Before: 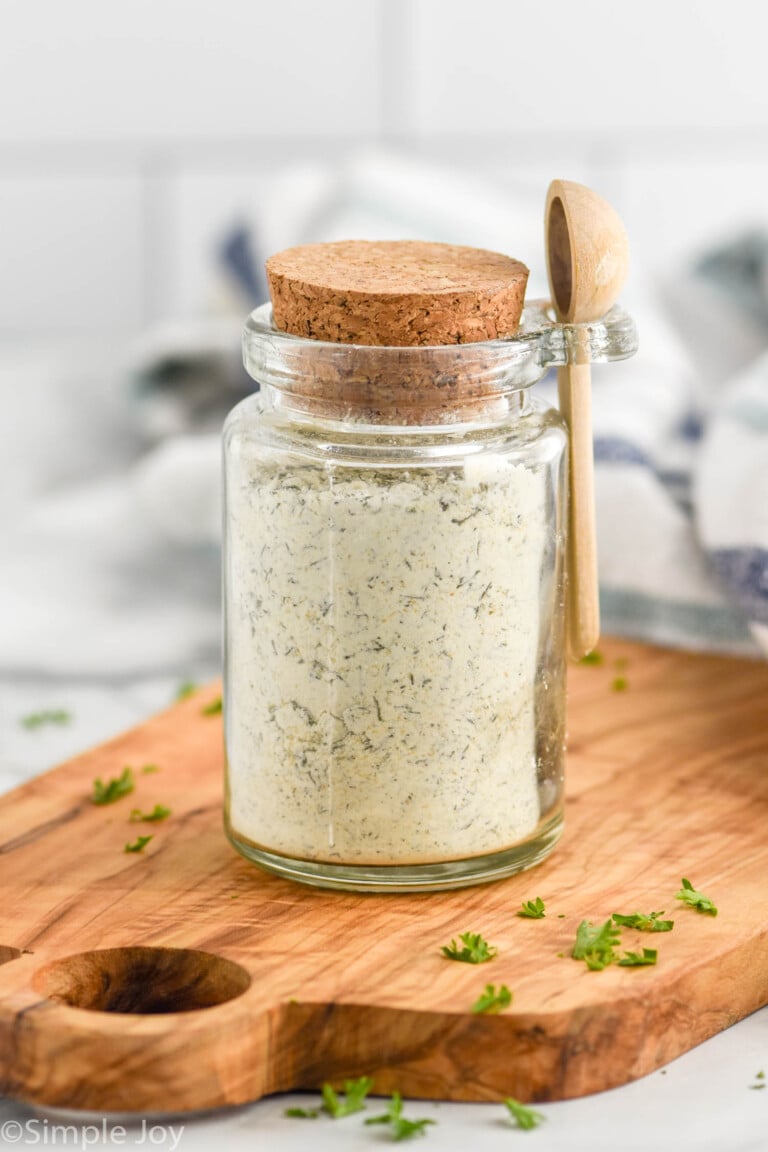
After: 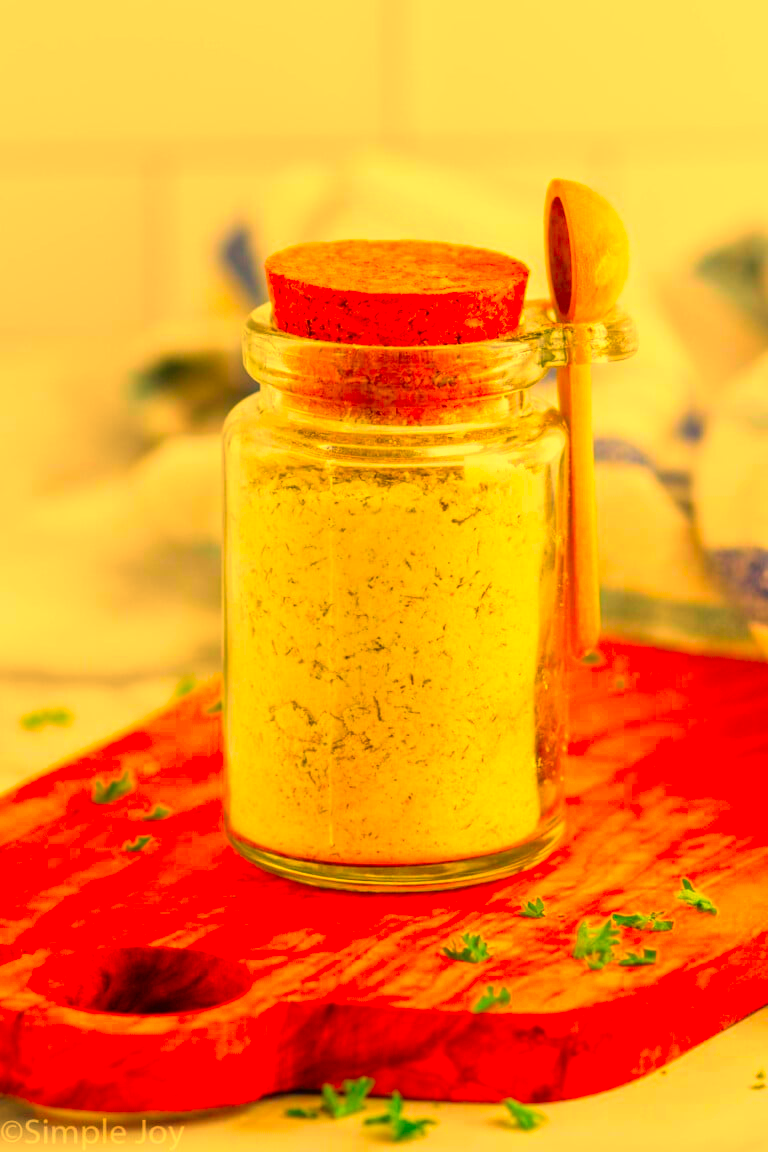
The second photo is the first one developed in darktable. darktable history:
color correction: saturation 3
exposure: exposure 0 EV, compensate highlight preservation false
white balance: red 1.138, green 0.996, blue 0.812
